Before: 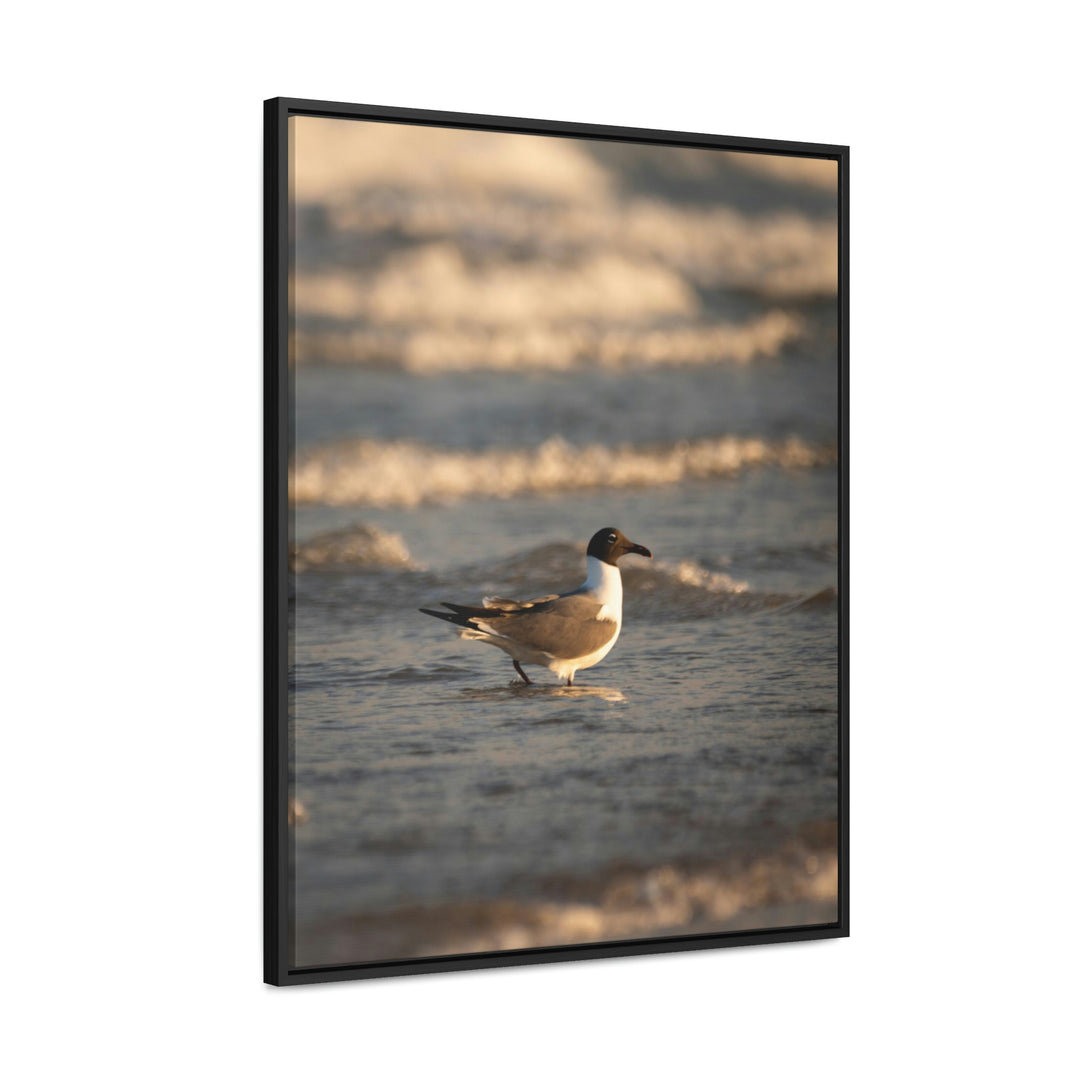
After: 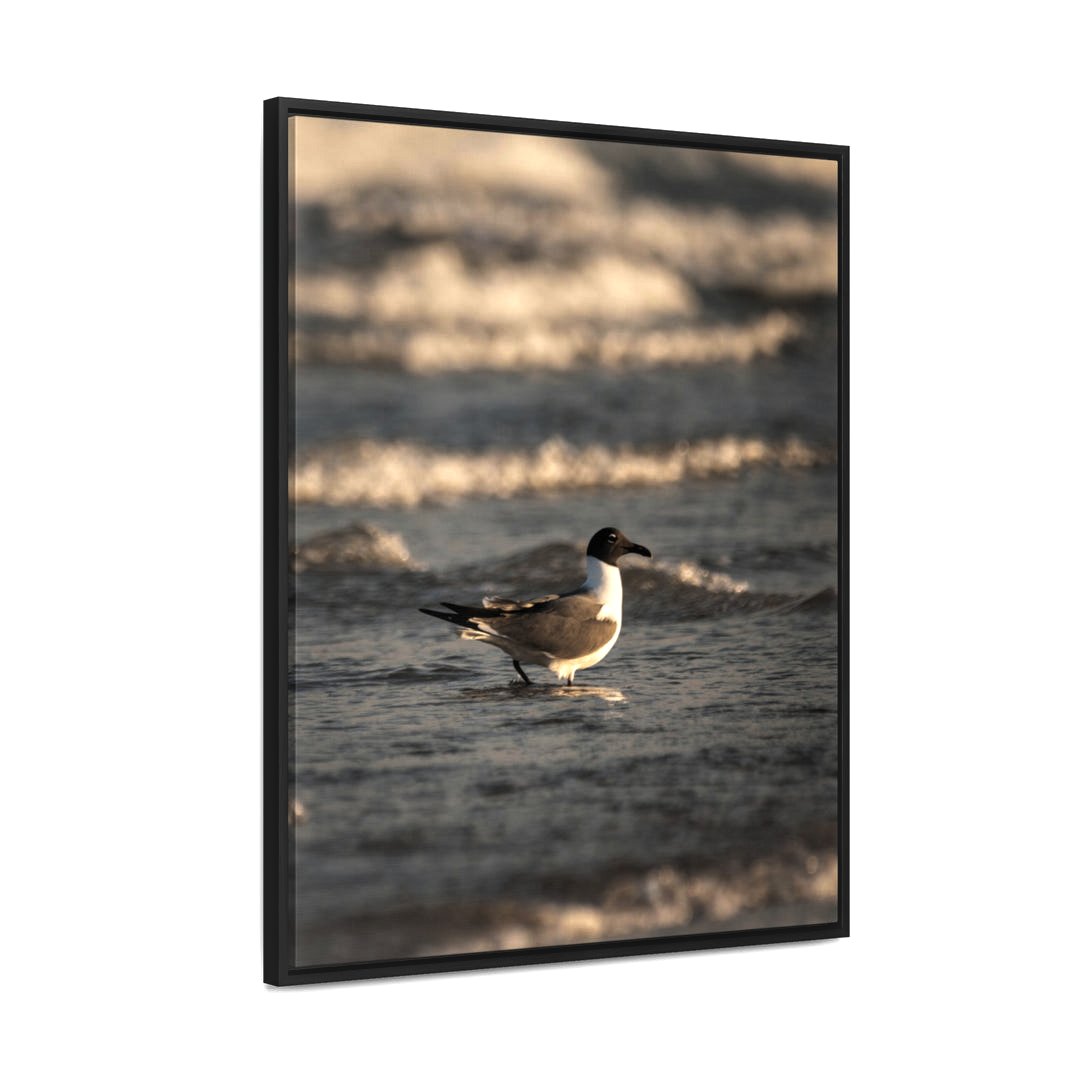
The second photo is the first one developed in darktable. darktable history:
local contrast: detail 130%
levels: levels [0.101, 0.578, 0.953]
